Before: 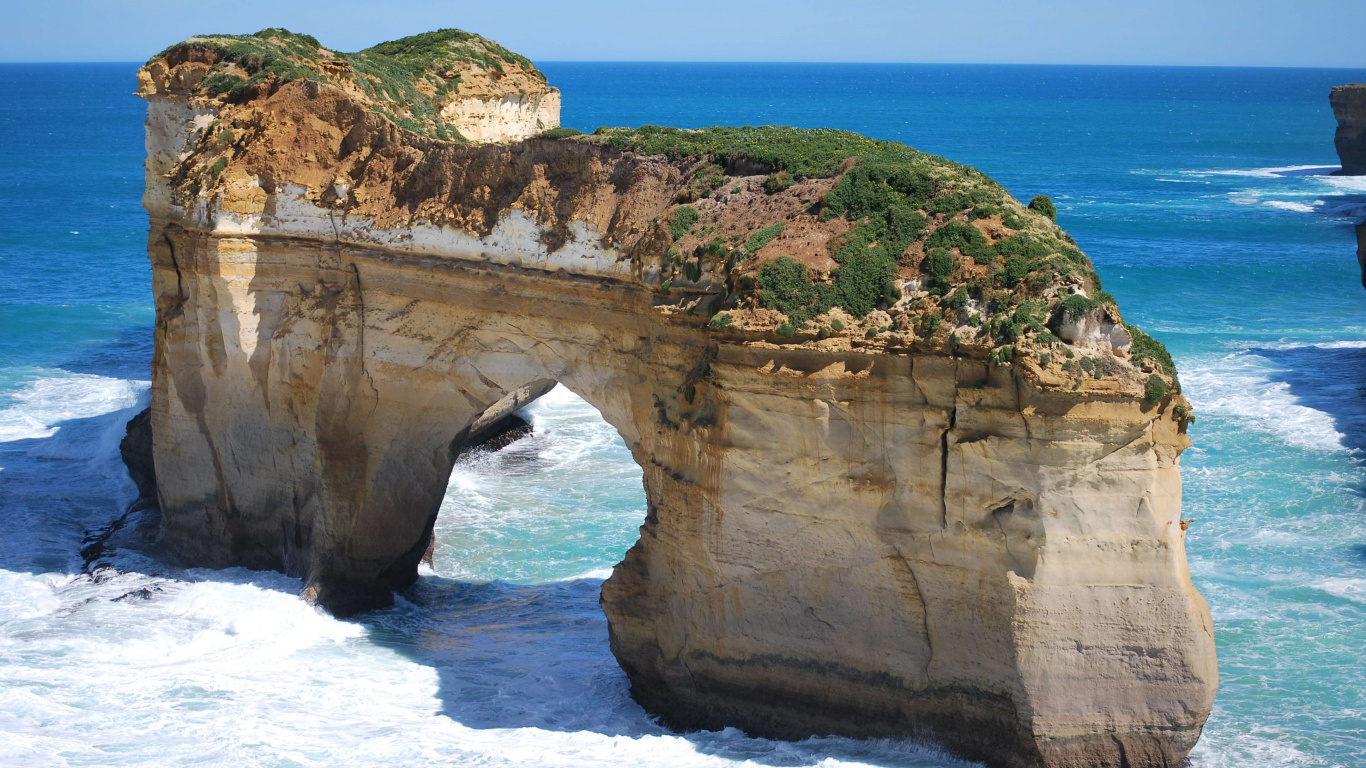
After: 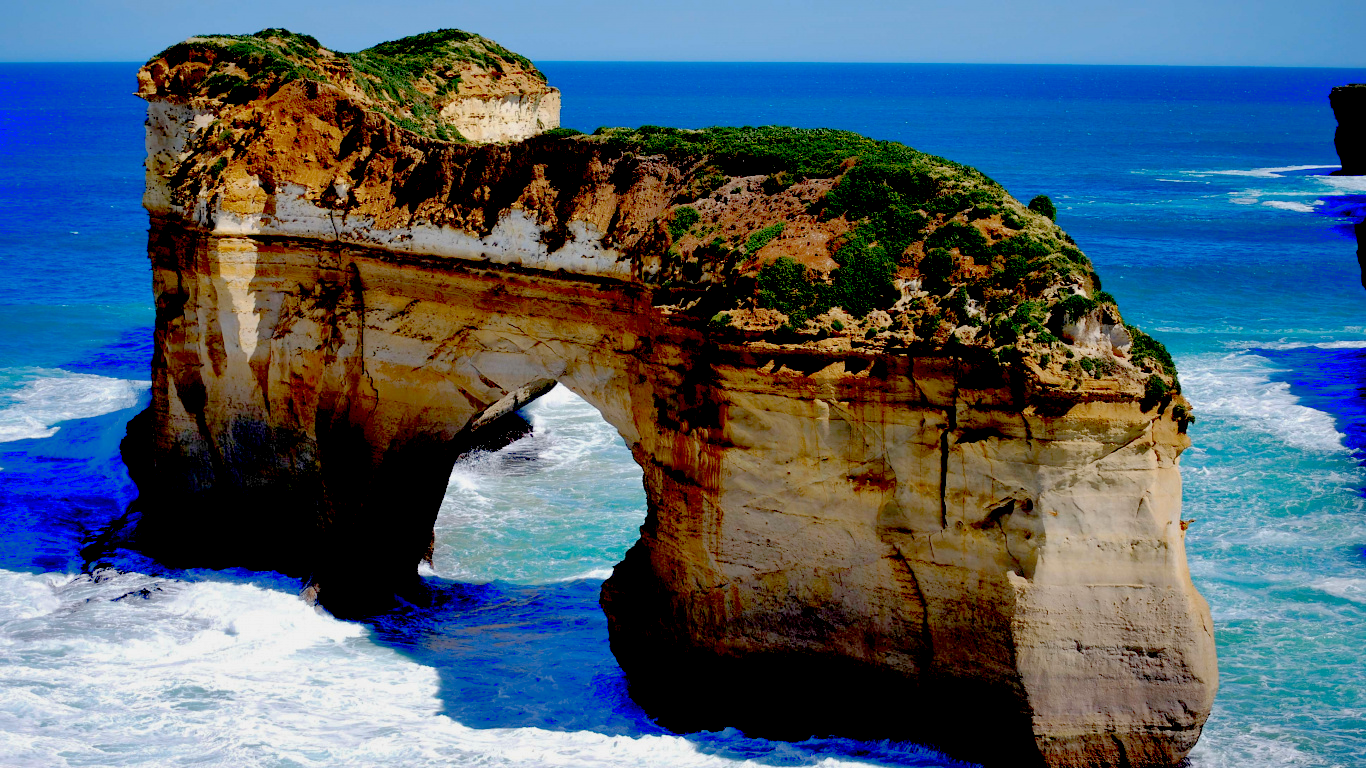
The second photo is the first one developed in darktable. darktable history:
shadows and highlights: on, module defaults
exposure: black level correction 0.1, exposure -0.092 EV, compensate highlight preservation false
